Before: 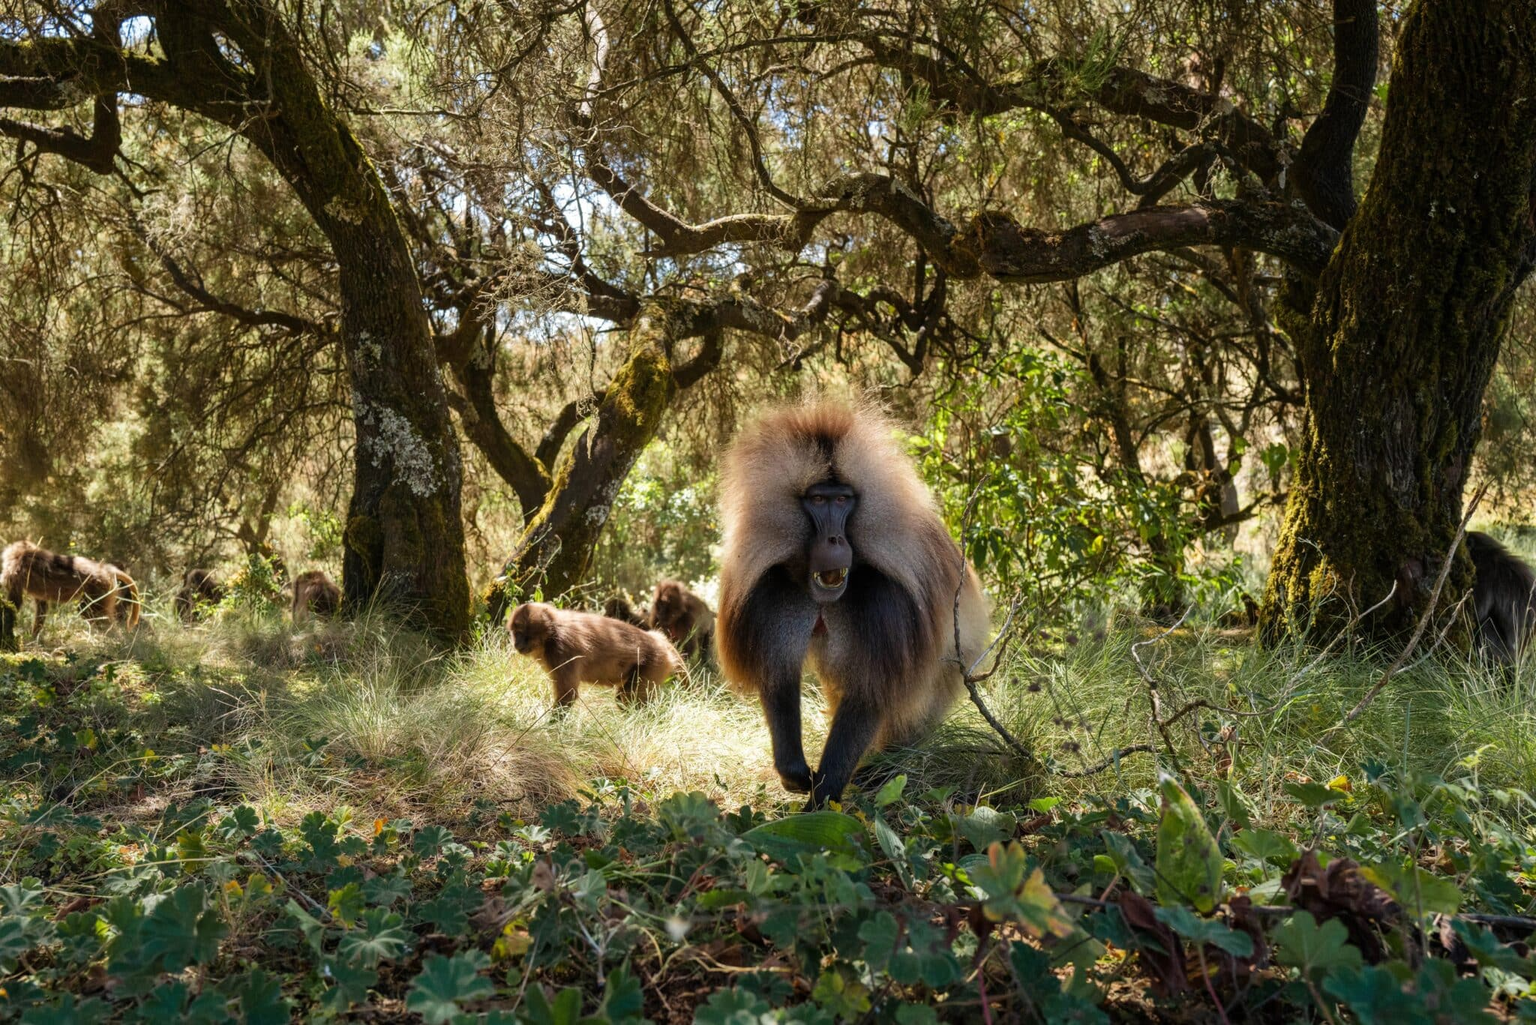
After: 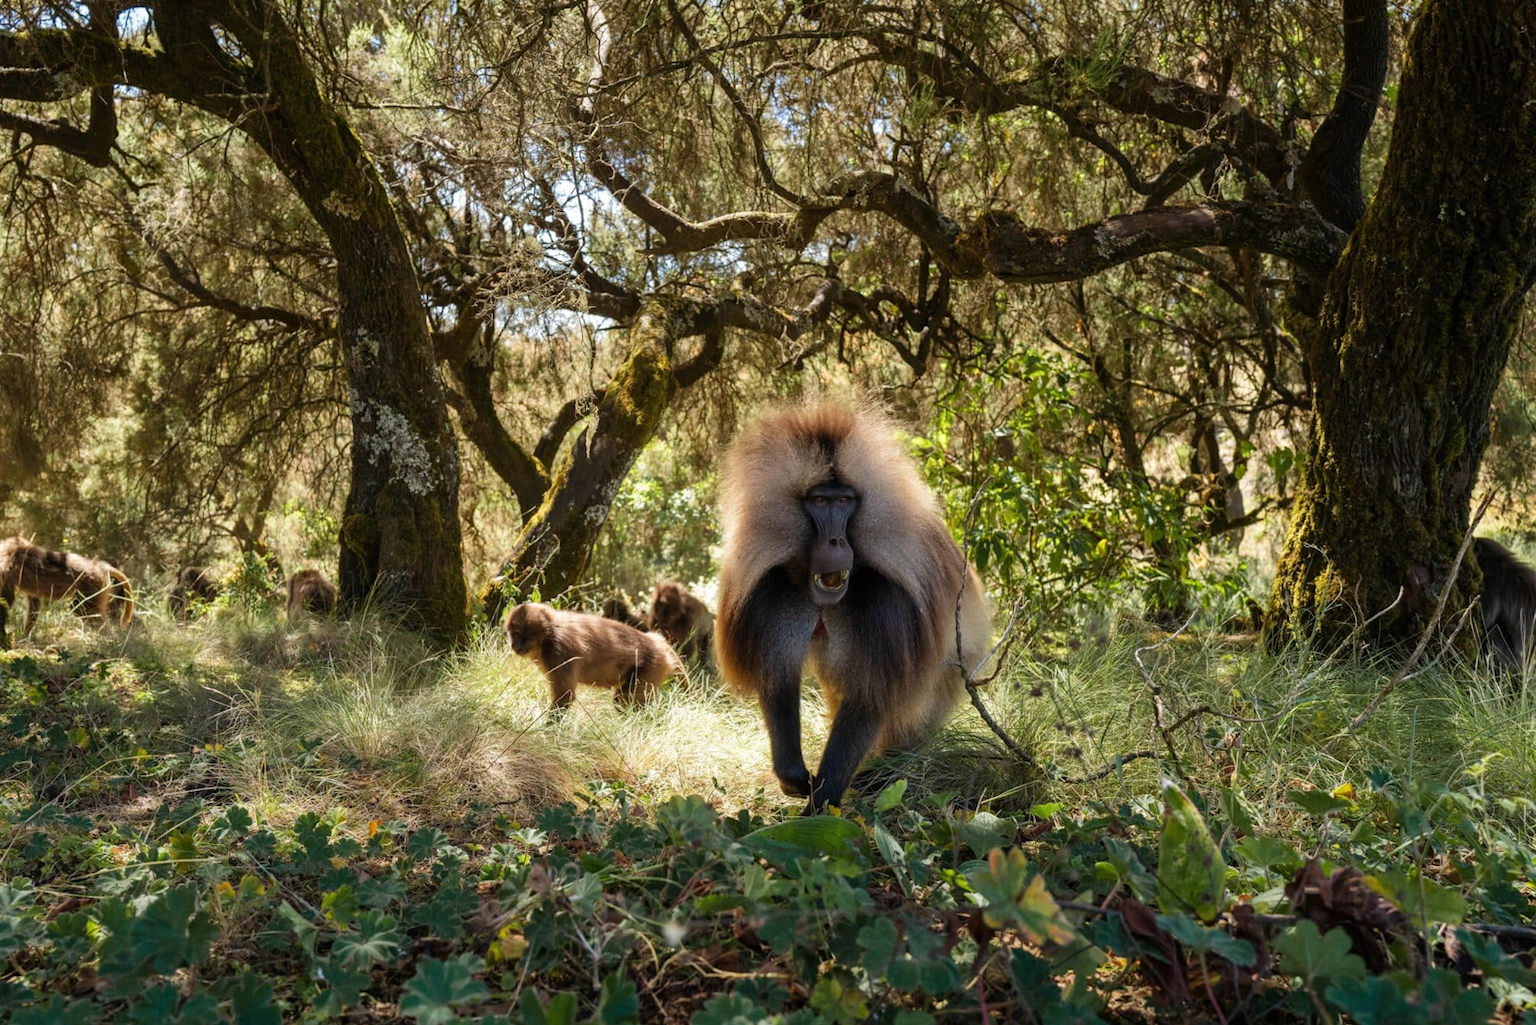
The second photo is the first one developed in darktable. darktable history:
crop and rotate: angle -0.389°
